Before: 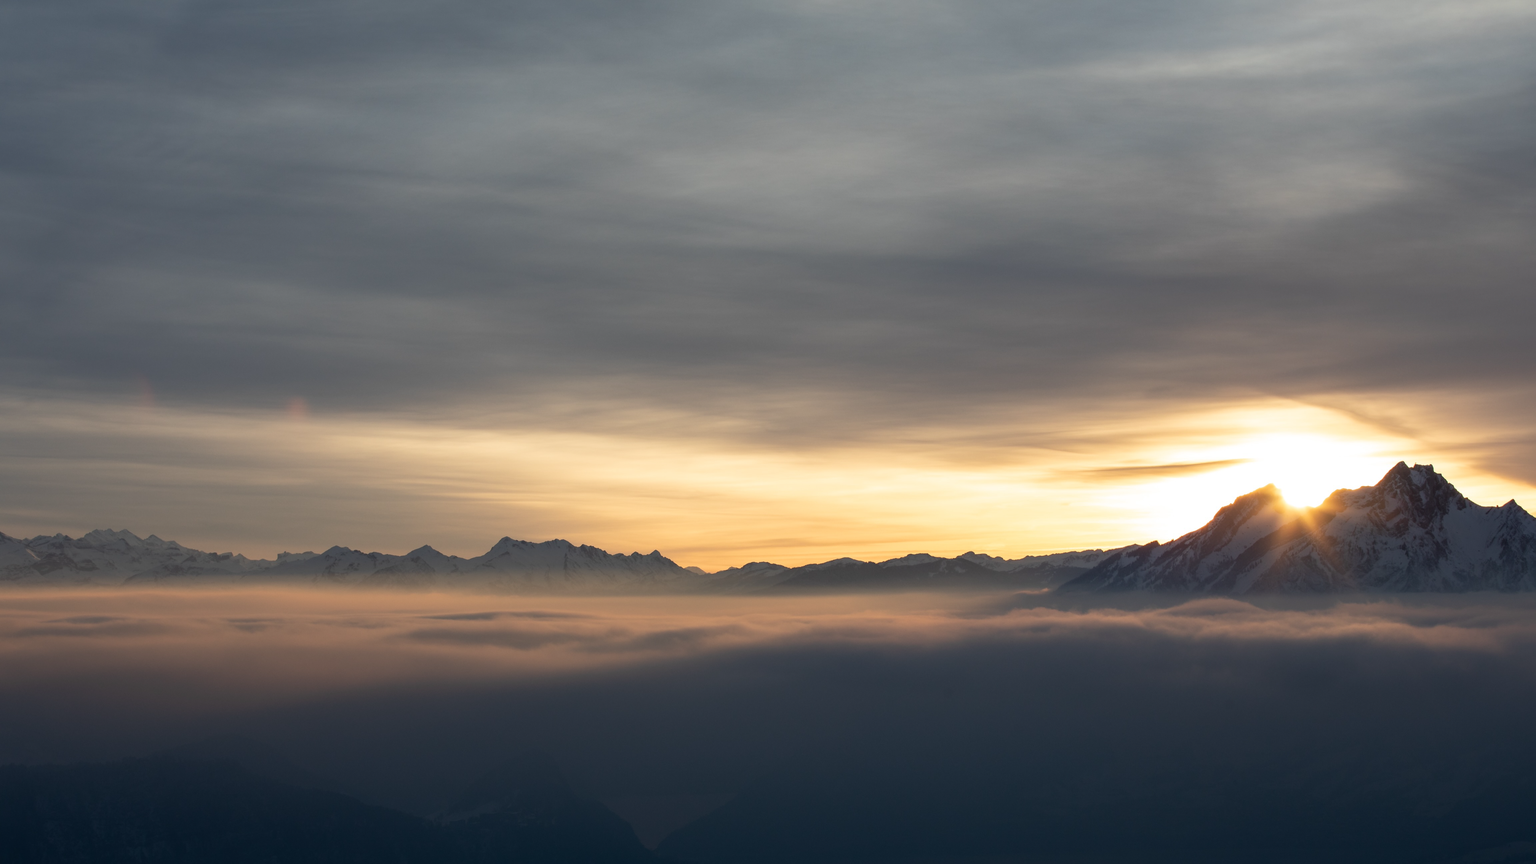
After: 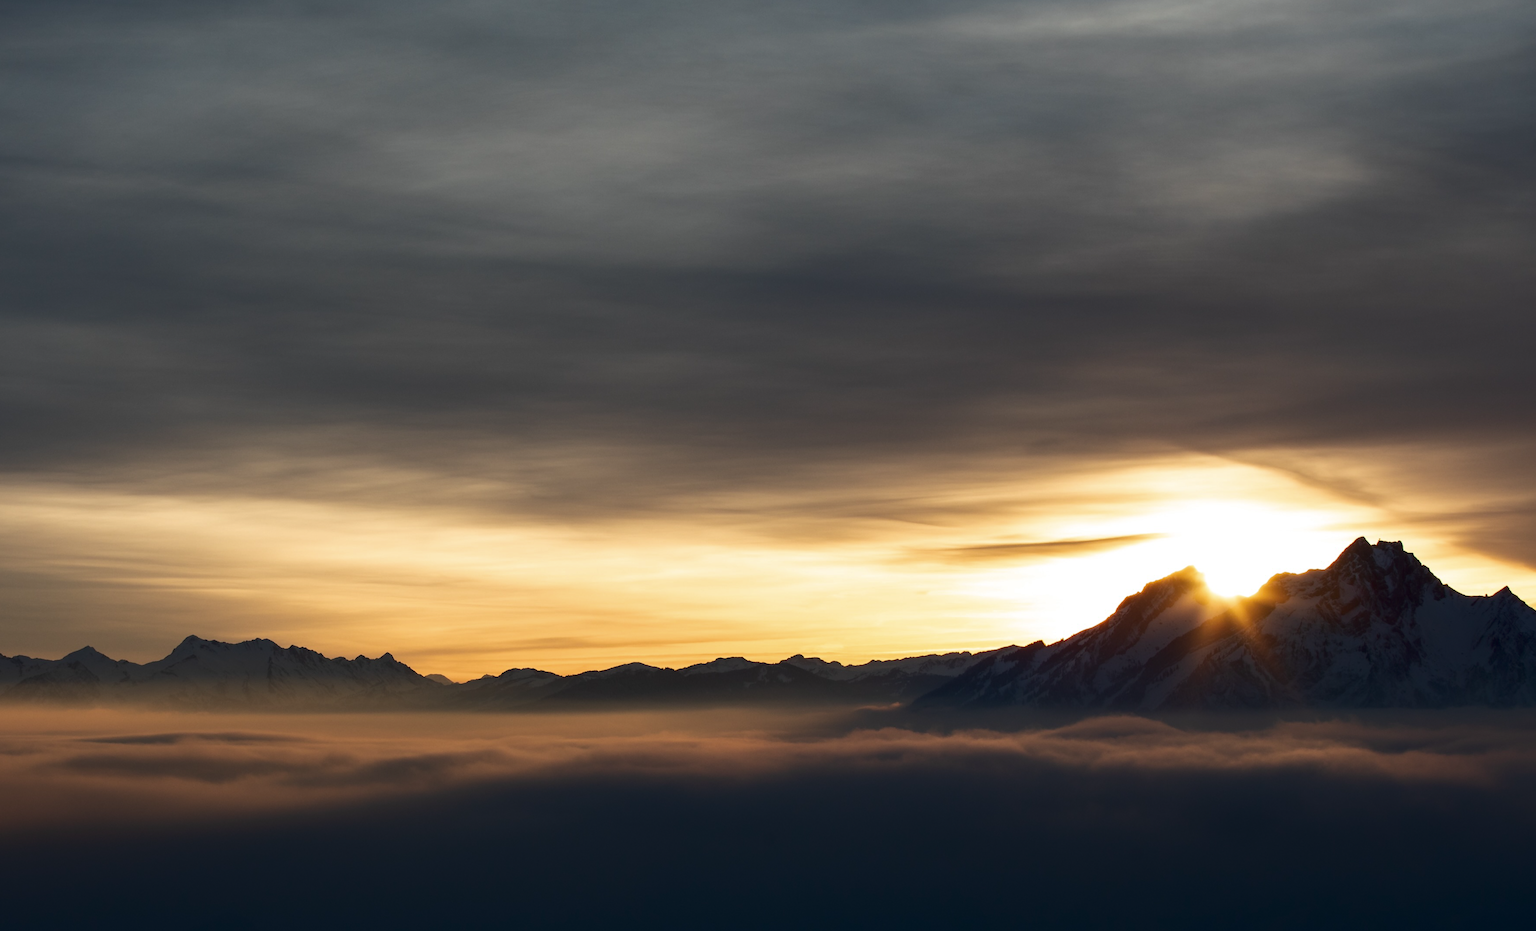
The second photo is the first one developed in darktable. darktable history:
crop: left 23.402%, top 5.864%, bottom 11.574%
contrast brightness saturation: contrast 0.099, brightness -0.263, saturation 0.137
